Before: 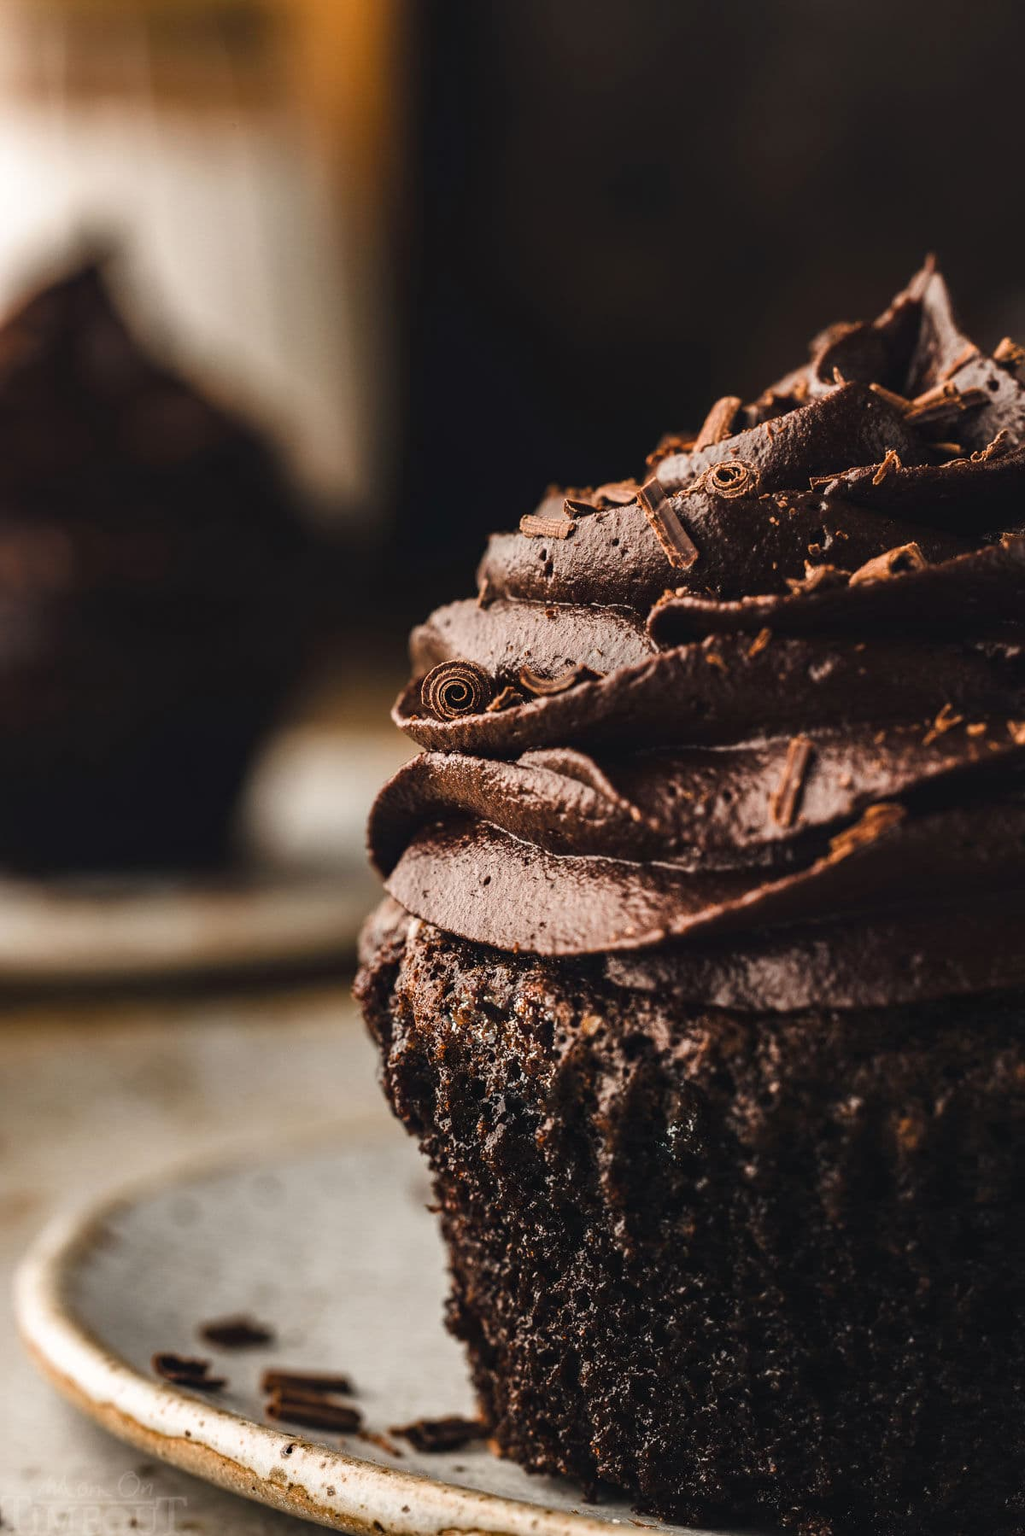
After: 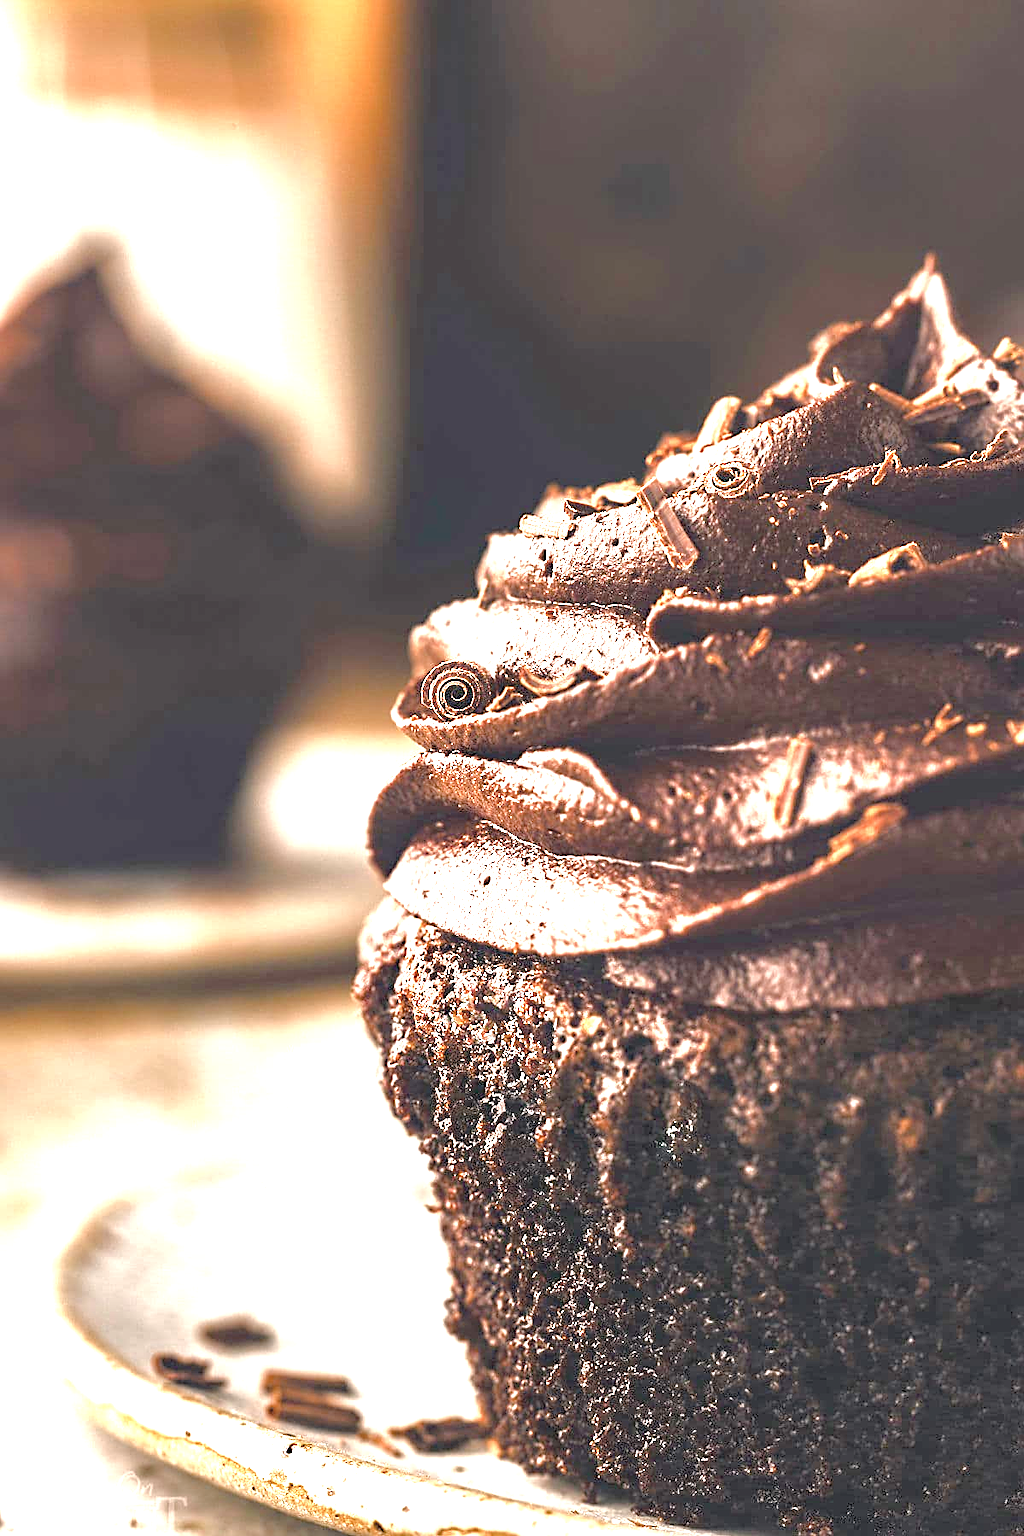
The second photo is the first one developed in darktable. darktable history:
sharpen: on, module defaults
tone curve: curves: ch0 [(0, 0) (0.004, 0.008) (0.077, 0.156) (0.169, 0.29) (0.774, 0.774) (1, 1)], color space Lab, independent channels, preserve colors none
exposure: black level correction 0.002, exposure 1.994 EV, compensate highlight preservation false
color balance rgb: highlights gain › chroma 0.969%, highlights gain › hue 30.15°, perceptual saturation grading › global saturation 0.482%, perceptual saturation grading › highlights -19.919%, perceptual saturation grading › shadows 19.31%, global vibrance 10.896%
